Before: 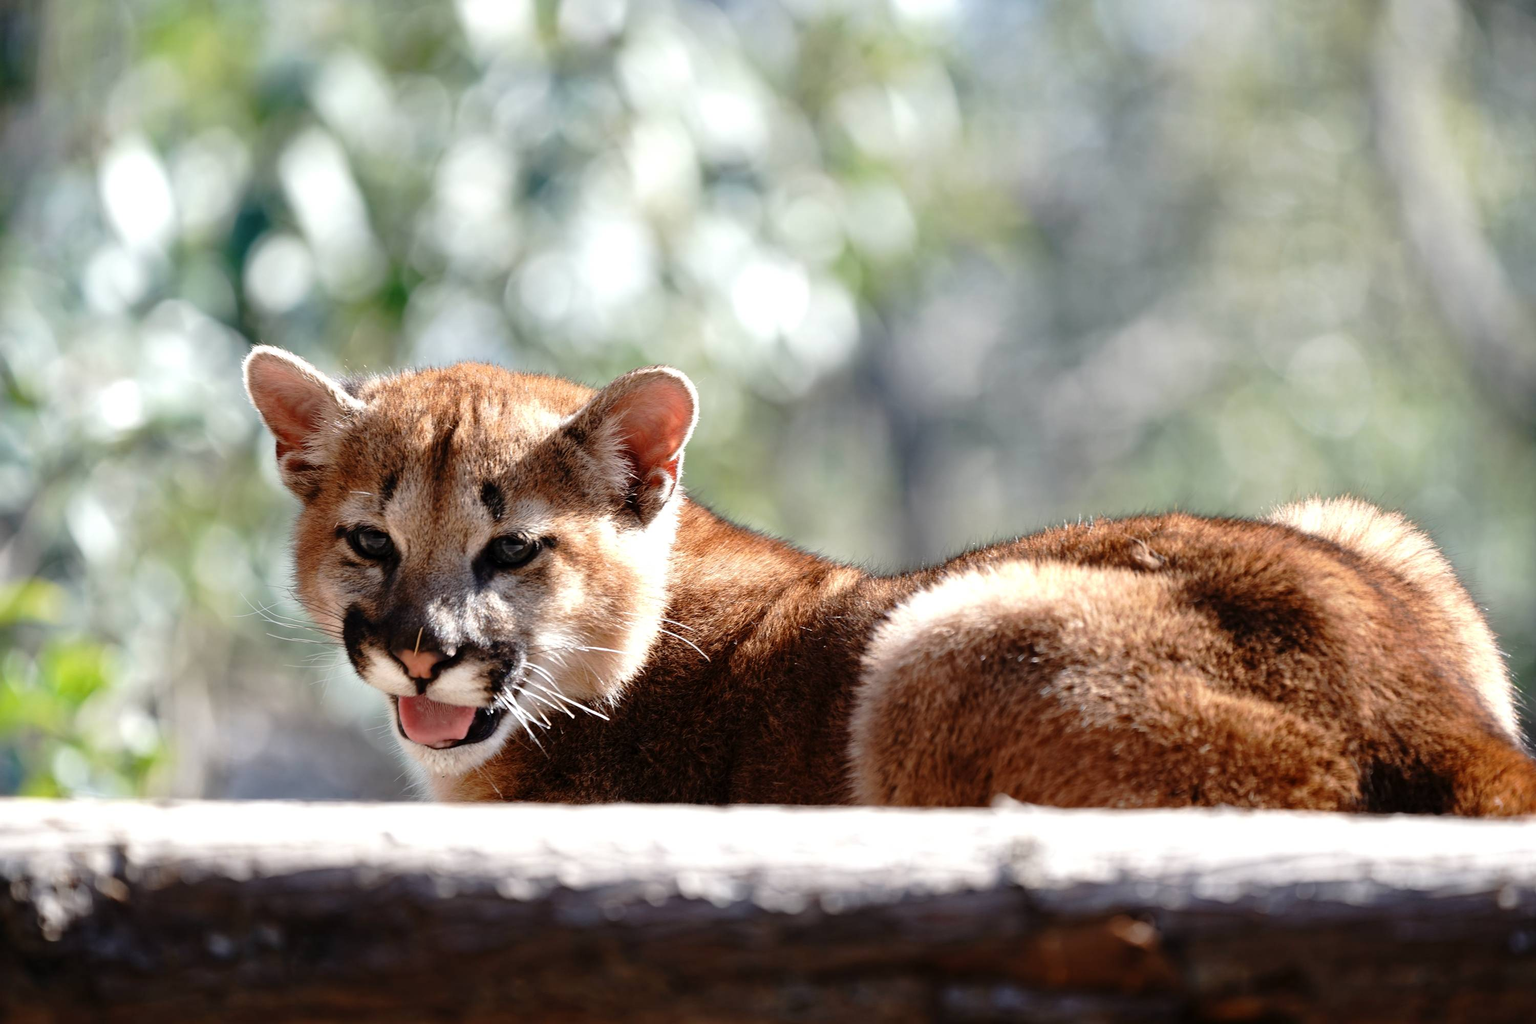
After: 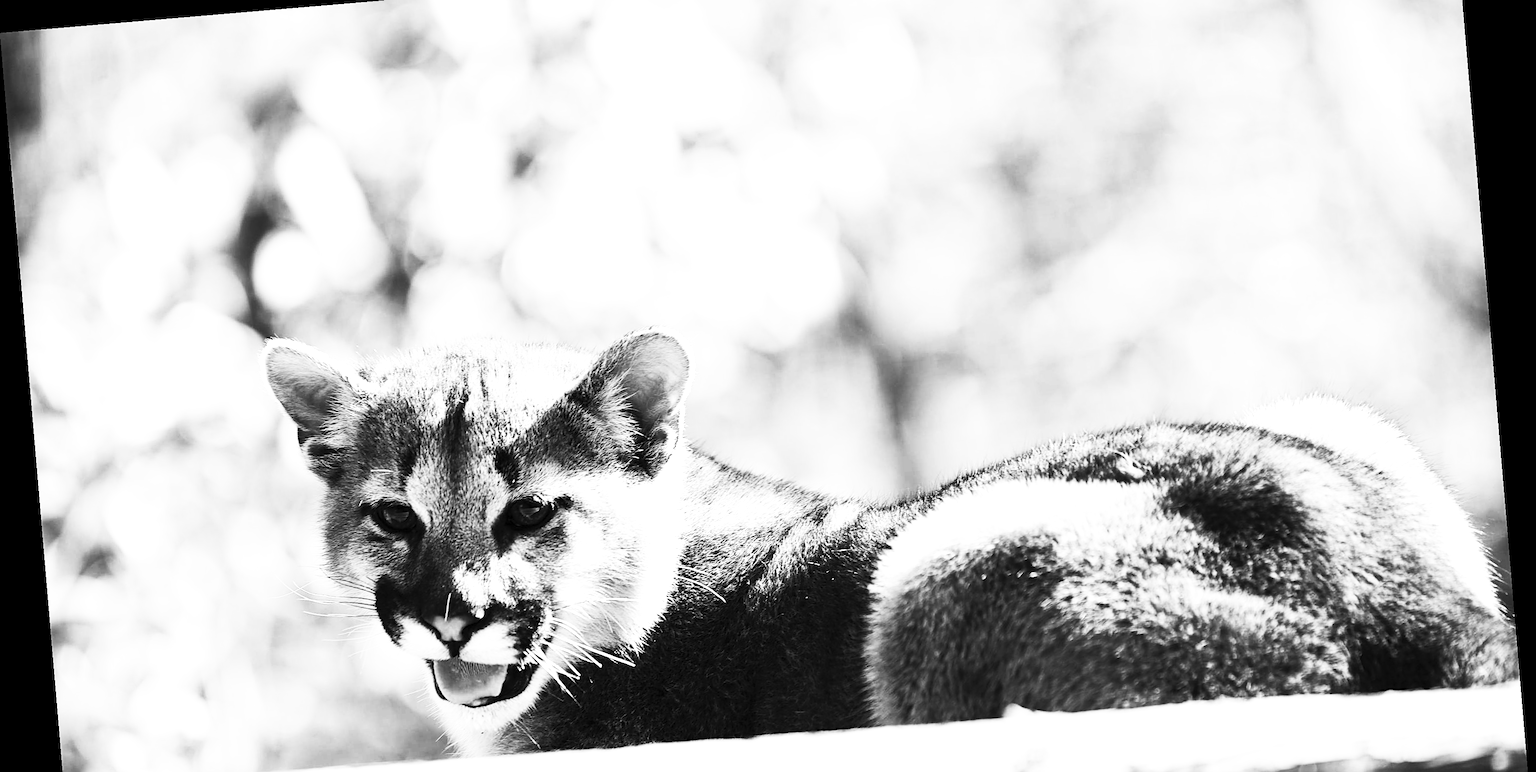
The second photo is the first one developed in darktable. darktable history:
tone equalizer: -8 EV -0.75 EV, -7 EV -0.7 EV, -6 EV -0.6 EV, -5 EV -0.4 EV, -3 EV 0.4 EV, -2 EV 0.6 EV, -1 EV 0.7 EV, +0 EV 0.75 EV, edges refinement/feathering 500, mask exposure compensation -1.57 EV, preserve details no
crop and rotate: top 8.293%, bottom 20.996%
contrast brightness saturation: contrast 0.53, brightness 0.47, saturation -1
rotate and perspective: rotation -4.86°, automatic cropping off
sharpen: on, module defaults
